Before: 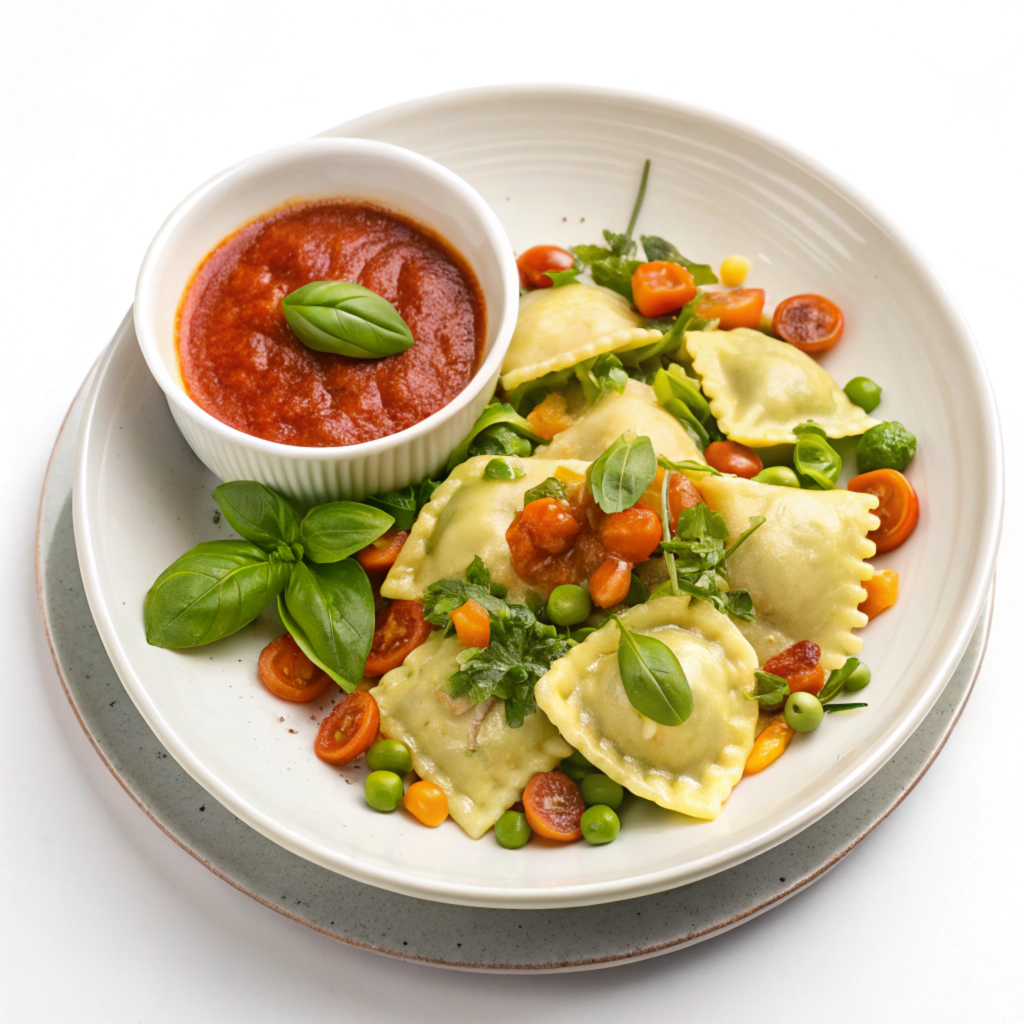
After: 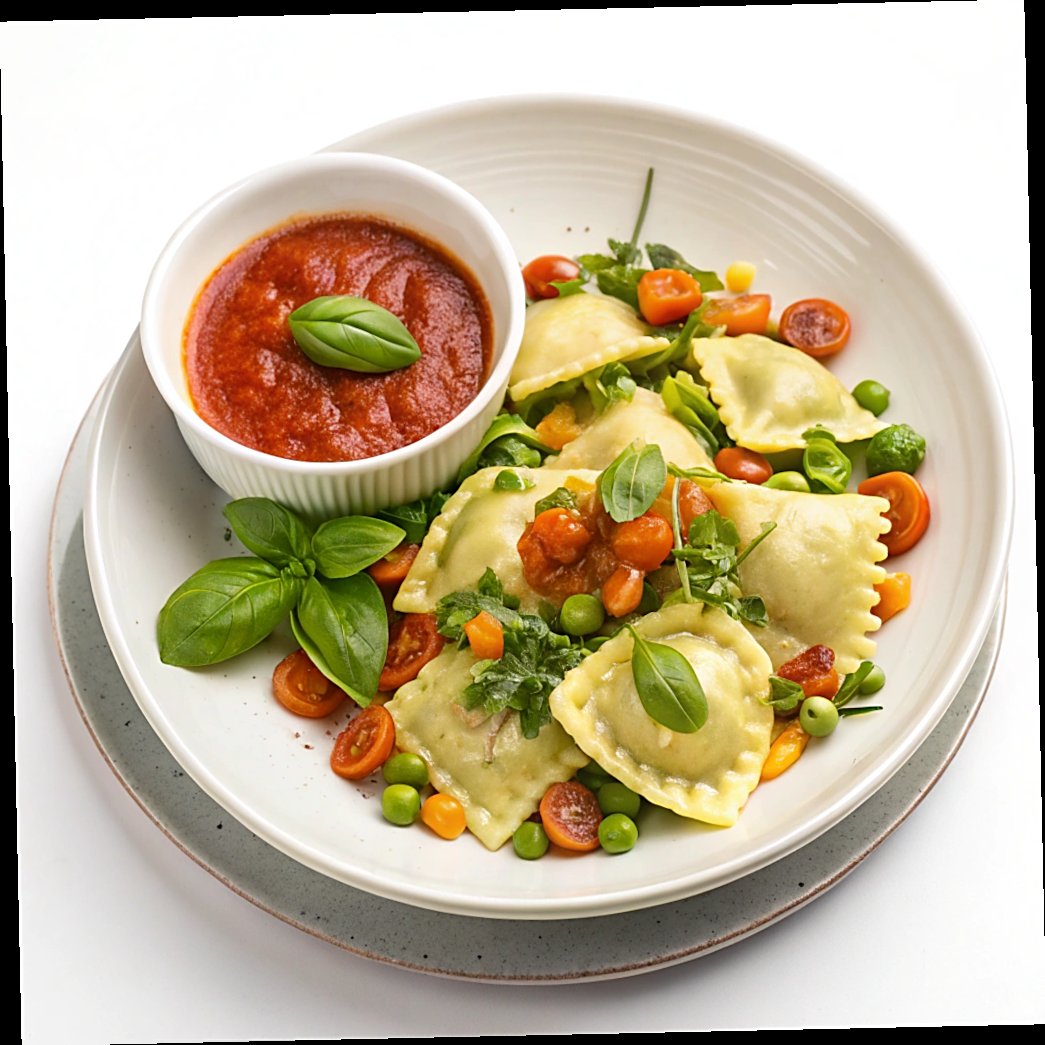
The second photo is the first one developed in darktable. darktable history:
rotate and perspective: rotation -1.24°, automatic cropping off
sharpen: on, module defaults
